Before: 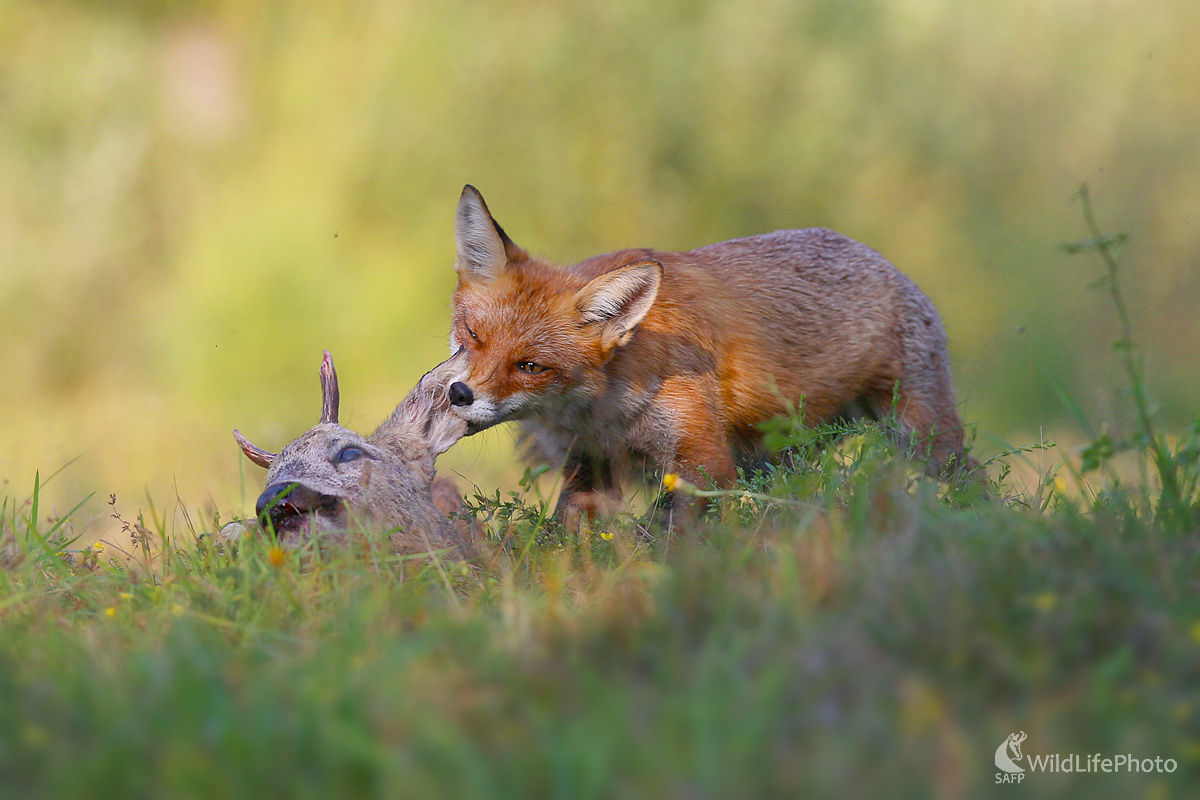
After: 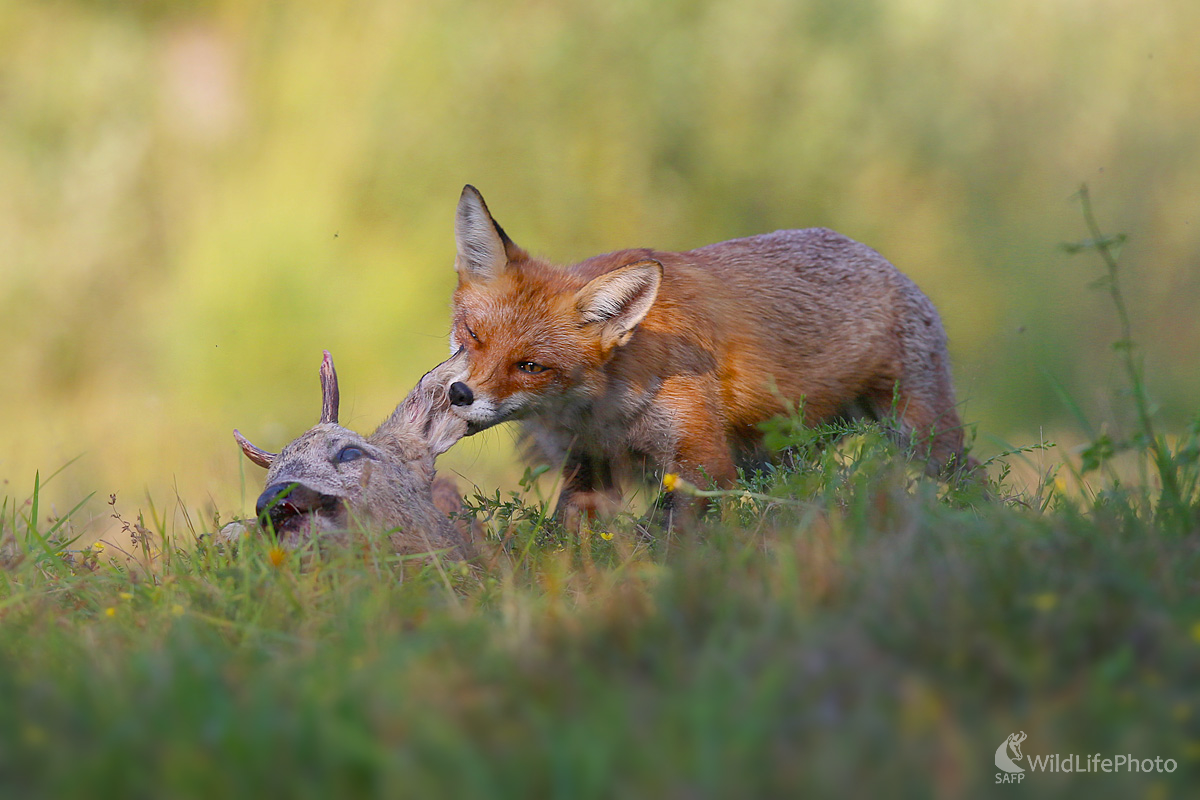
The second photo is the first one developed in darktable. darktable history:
tone equalizer: on, module defaults
graduated density: rotation -180°, offset 24.95
